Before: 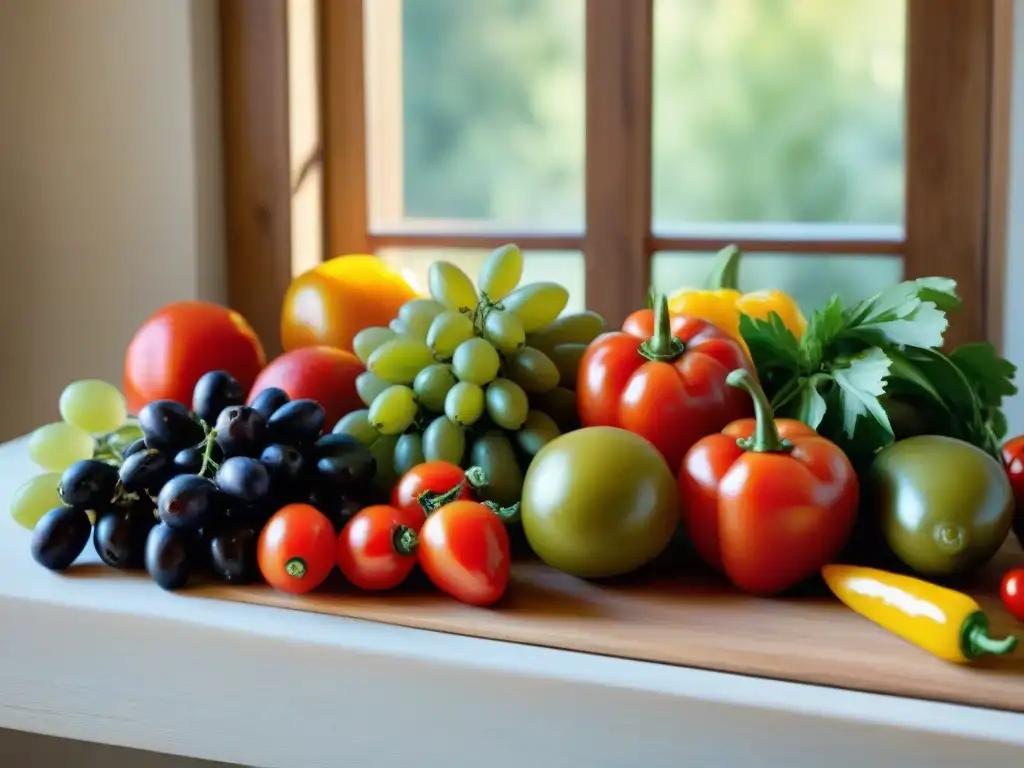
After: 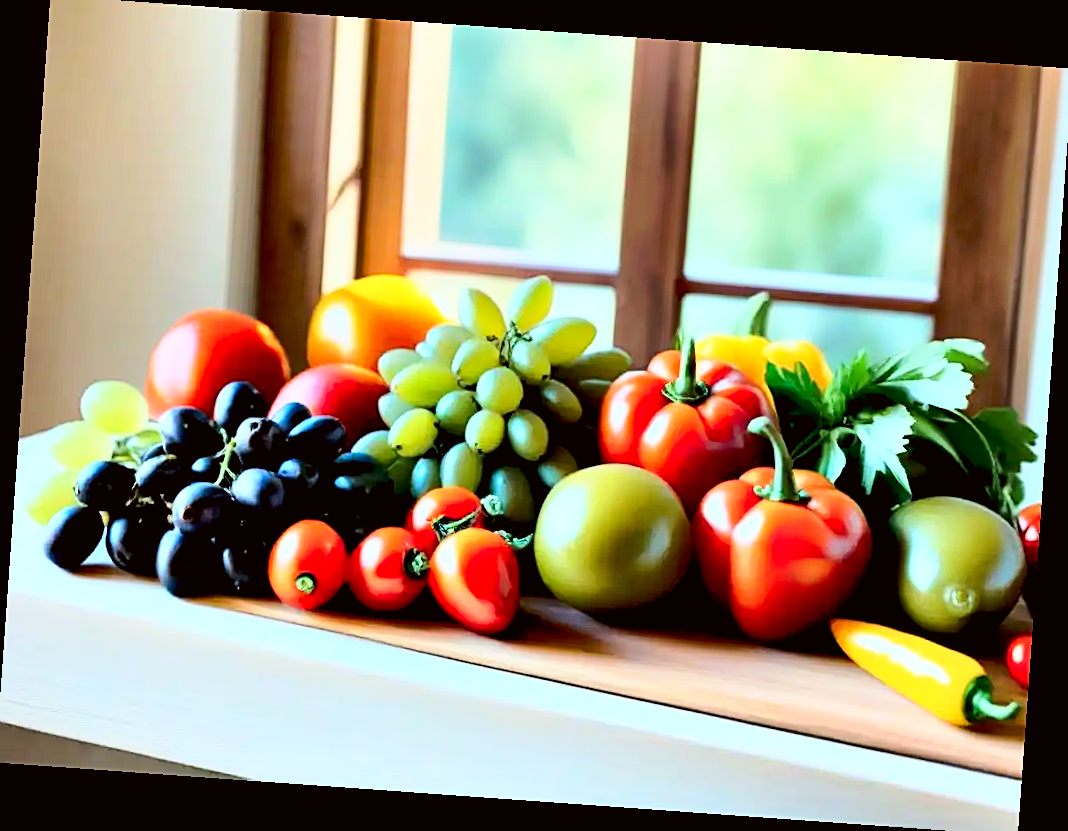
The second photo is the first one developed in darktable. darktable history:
crop: left 0.434%, top 0.485%, right 0.244%, bottom 0.386%
rotate and perspective: rotation 4.1°, automatic cropping off
base curve: curves: ch0 [(0, 0) (0.025, 0.046) (0.112, 0.277) (0.467, 0.74) (0.814, 0.929) (1, 0.942)]
sharpen: on, module defaults
contrast equalizer: octaves 7, y [[0.6 ×6], [0.55 ×6], [0 ×6], [0 ×6], [0 ×6]]
color correction: highlights a* -2.73, highlights b* -2.09, shadows a* 2.41, shadows b* 2.73
tone curve: curves: ch0 [(0, 0) (0.003, 0.013) (0.011, 0.017) (0.025, 0.028) (0.044, 0.049) (0.069, 0.07) (0.1, 0.103) (0.136, 0.143) (0.177, 0.186) (0.224, 0.232) (0.277, 0.282) (0.335, 0.333) (0.399, 0.405) (0.468, 0.477) (0.543, 0.54) (0.623, 0.627) (0.709, 0.709) (0.801, 0.798) (0.898, 0.902) (1, 1)], preserve colors none
